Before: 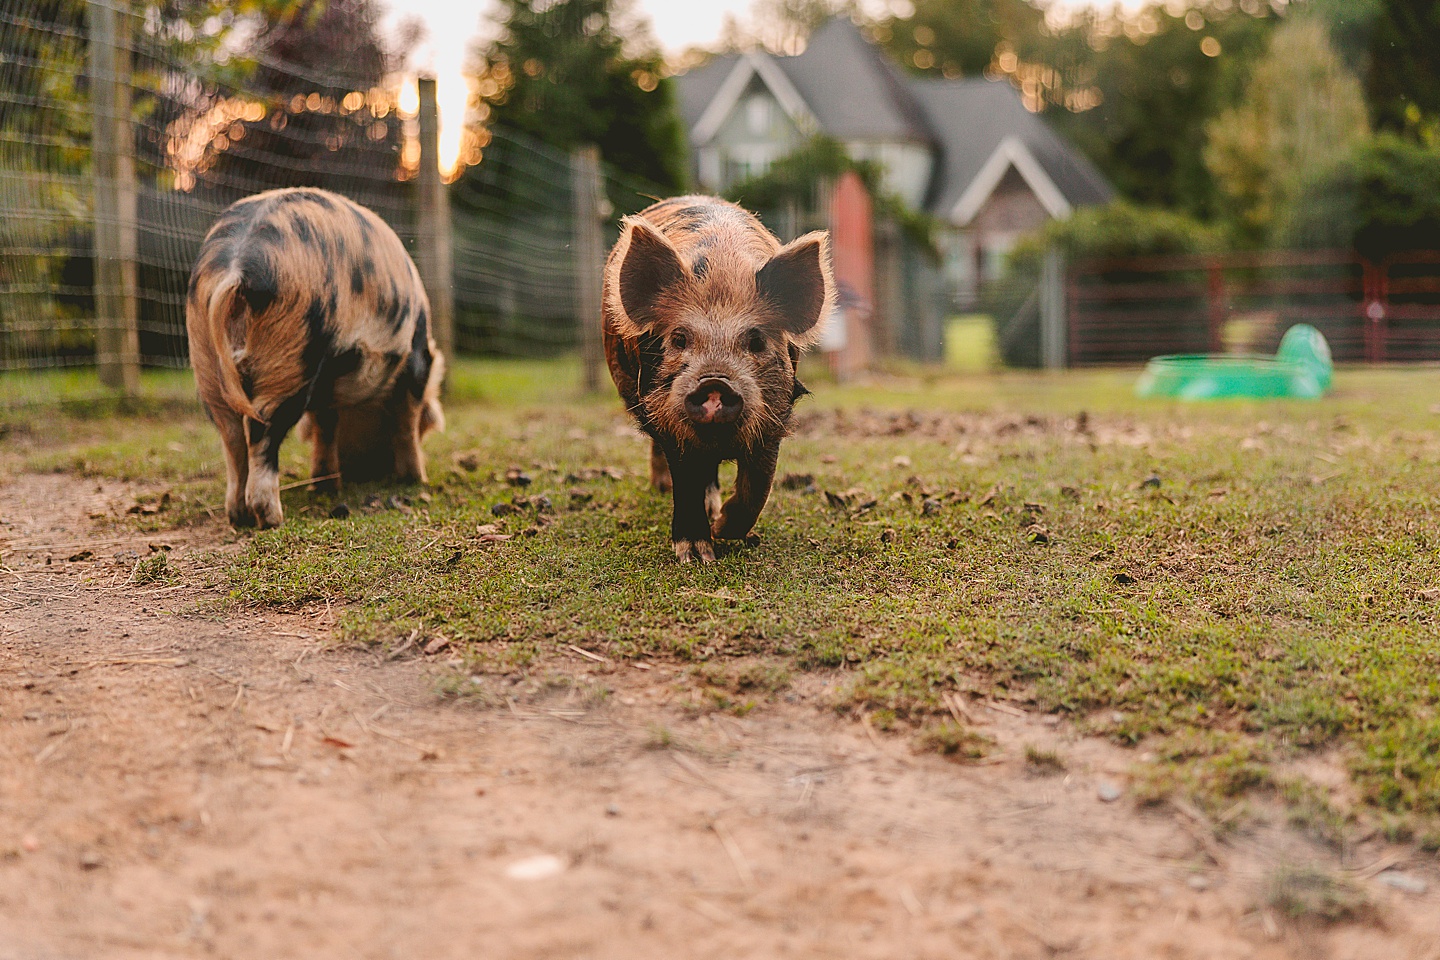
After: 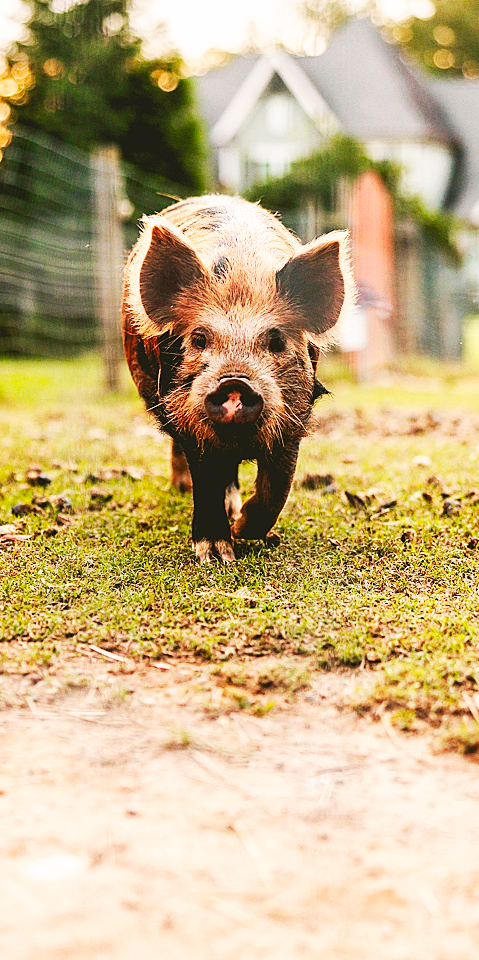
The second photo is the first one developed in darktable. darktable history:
base curve: curves: ch0 [(0, 0) (0.007, 0.004) (0.027, 0.03) (0.046, 0.07) (0.207, 0.54) (0.442, 0.872) (0.673, 0.972) (1, 1)], preserve colors none
crop: left 33.36%, right 33.36%
